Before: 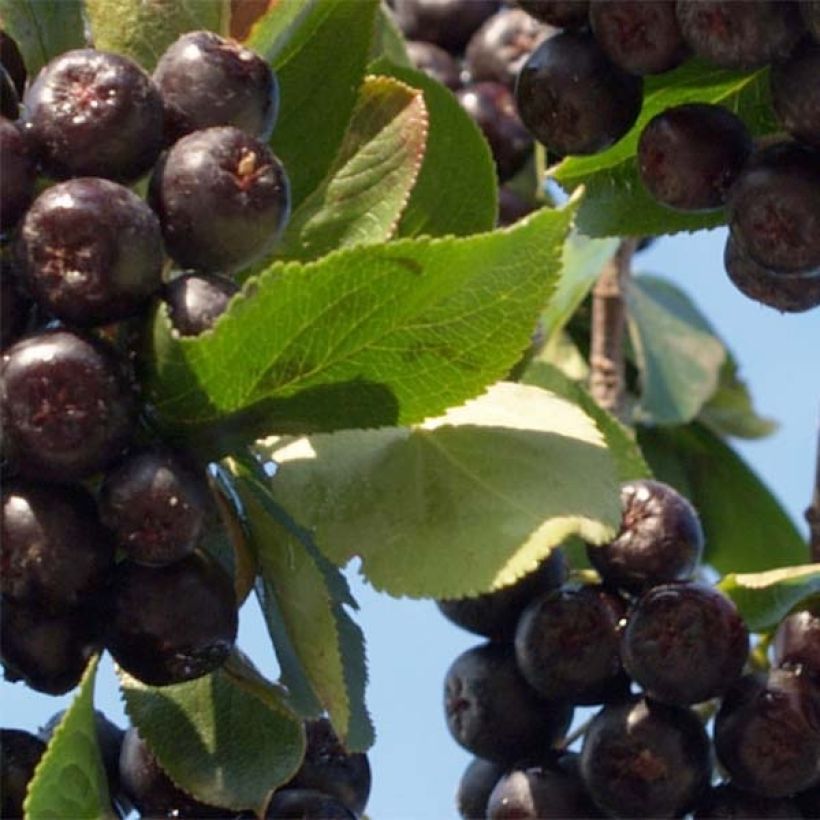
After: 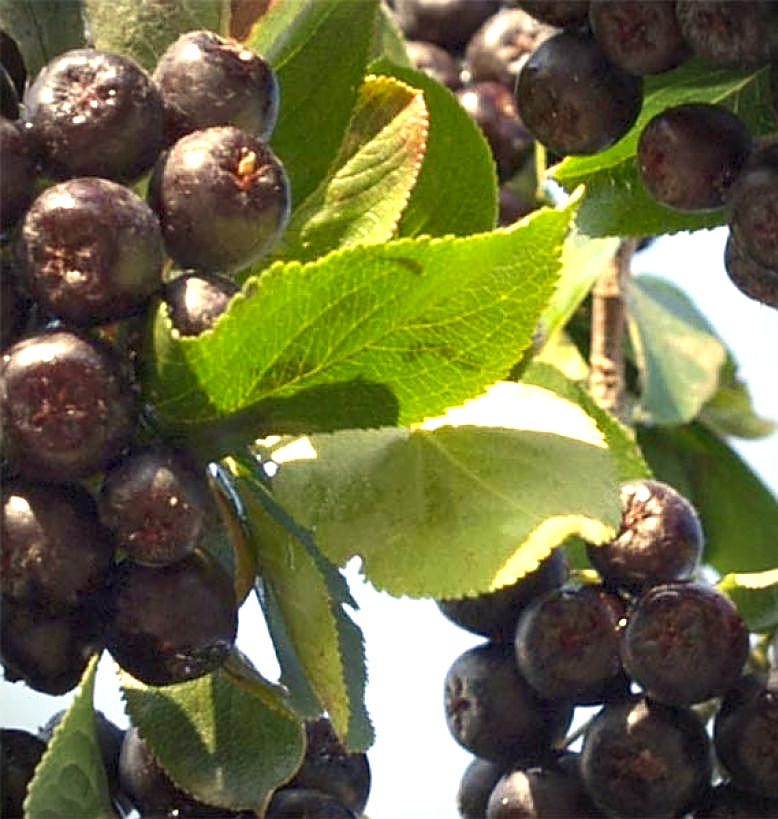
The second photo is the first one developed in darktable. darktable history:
tone equalizer: -8 EV 0.256 EV, -7 EV 0.445 EV, -6 EV 0.392 EV, -5 EV 0.287 EV, -3 EV -0.27 EV, -2 EV -0.417 EV, -1 EV -0.397 EV, +0 EV -0.234 EV
local contrast: highlights 100%, shadows 98%, detail 119%, midtone range 0.2
crop and rotate: left 0%, right 5.097%
vignetting: on, module defaults
exposure: black level correction 0, exposure 1.36 EV, compensate highlight preservation false
sharpen: on, module defaults
color correction: highlights a* 1.35, highlights b* 17.49
